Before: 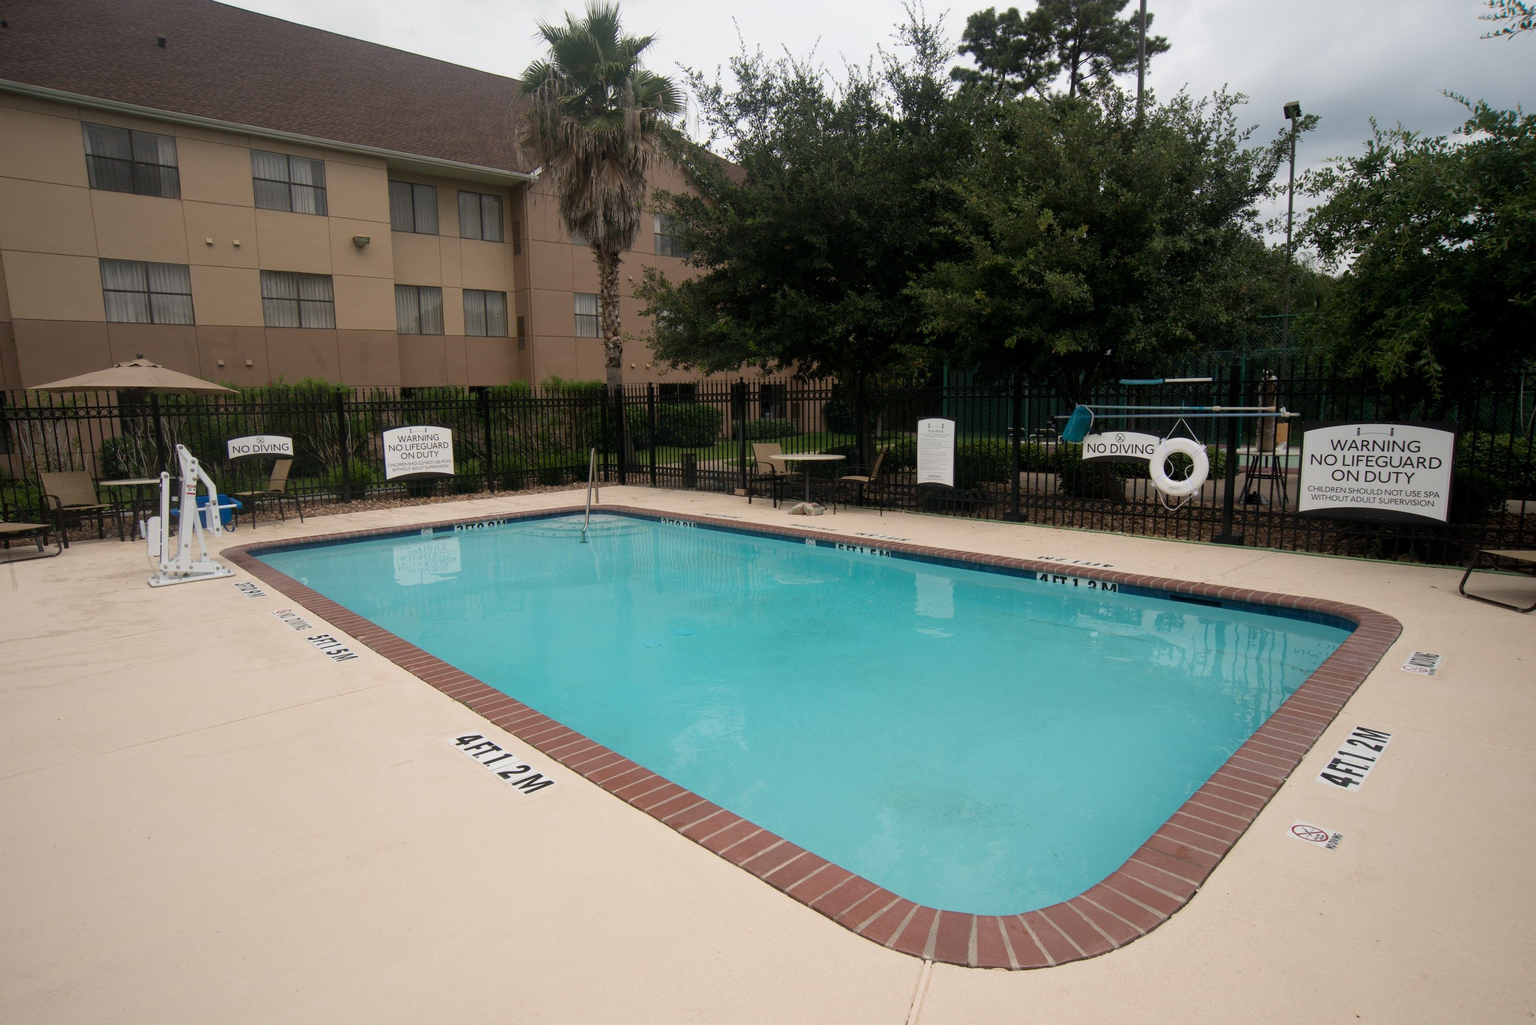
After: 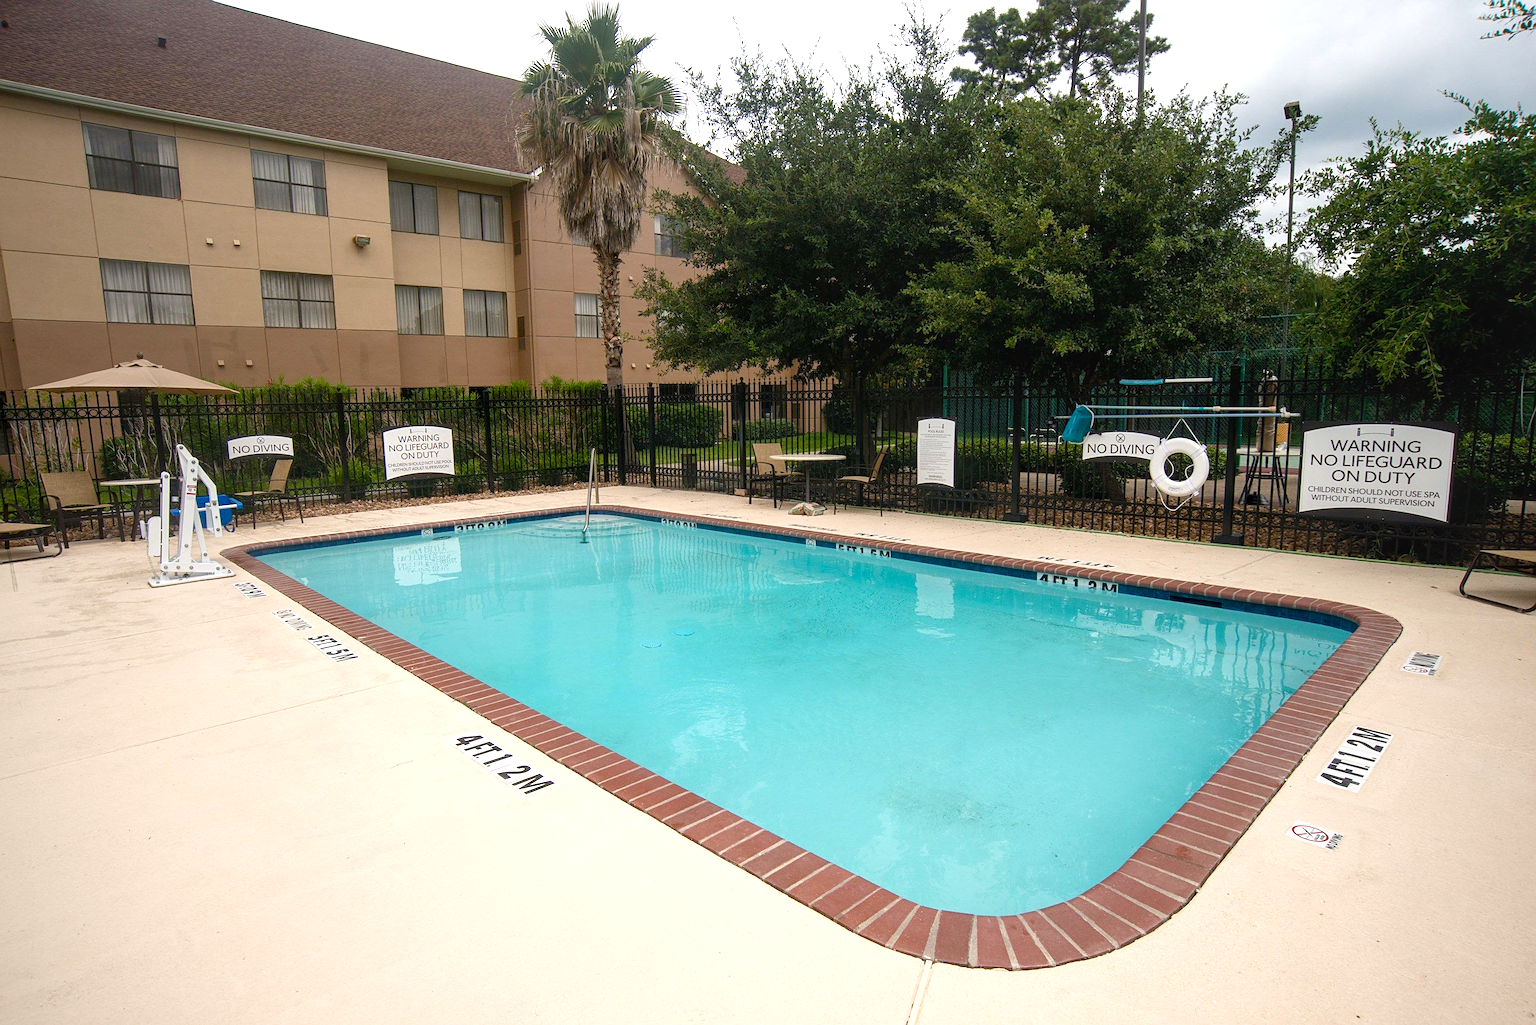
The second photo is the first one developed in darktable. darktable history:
local contrast: on, module defaults
color balance rgb: perceptual saturation grading › global saturation 20%, perceptual saturation grading › highlights -25%, perceptual saturation grading › shadows 50%
exposure: black level correction 0, exposure 0.7 EV, compensate exposure bias true, compensate highlight preservation false
sharpen: on, module defaults
